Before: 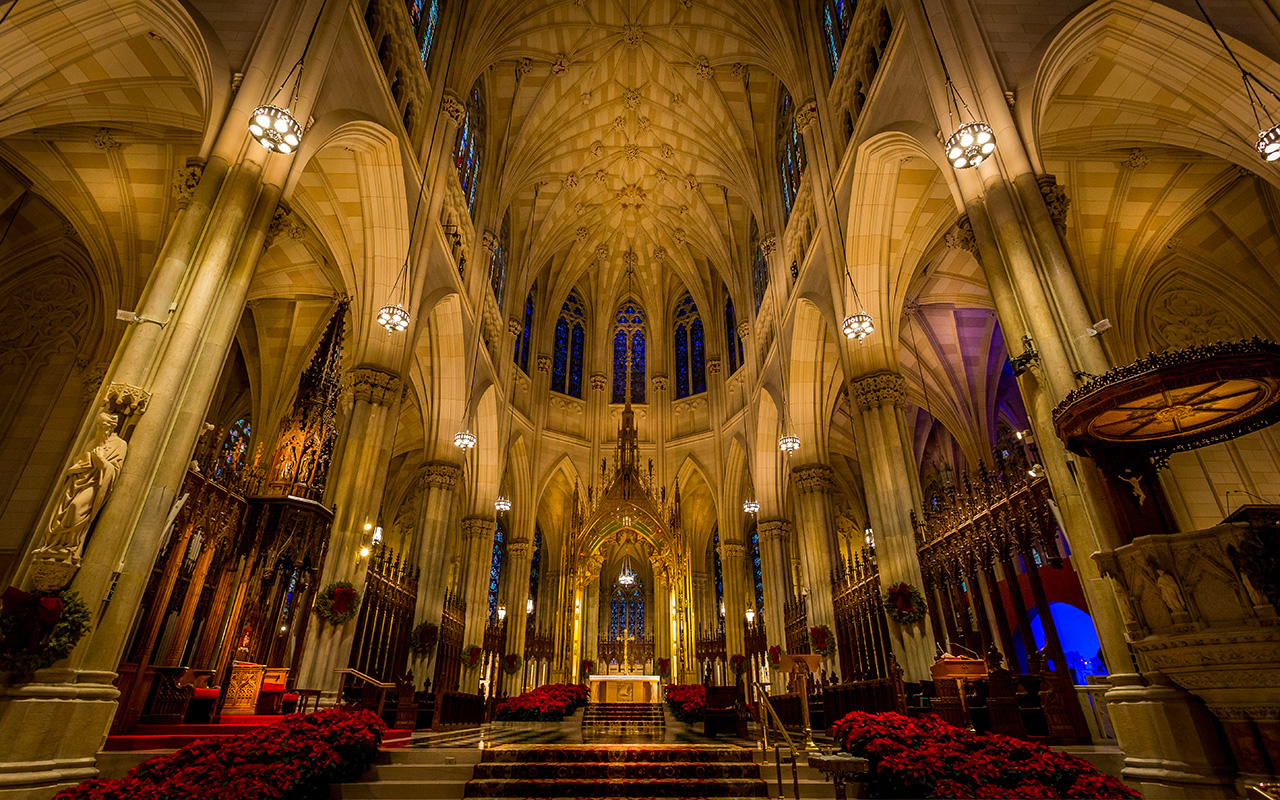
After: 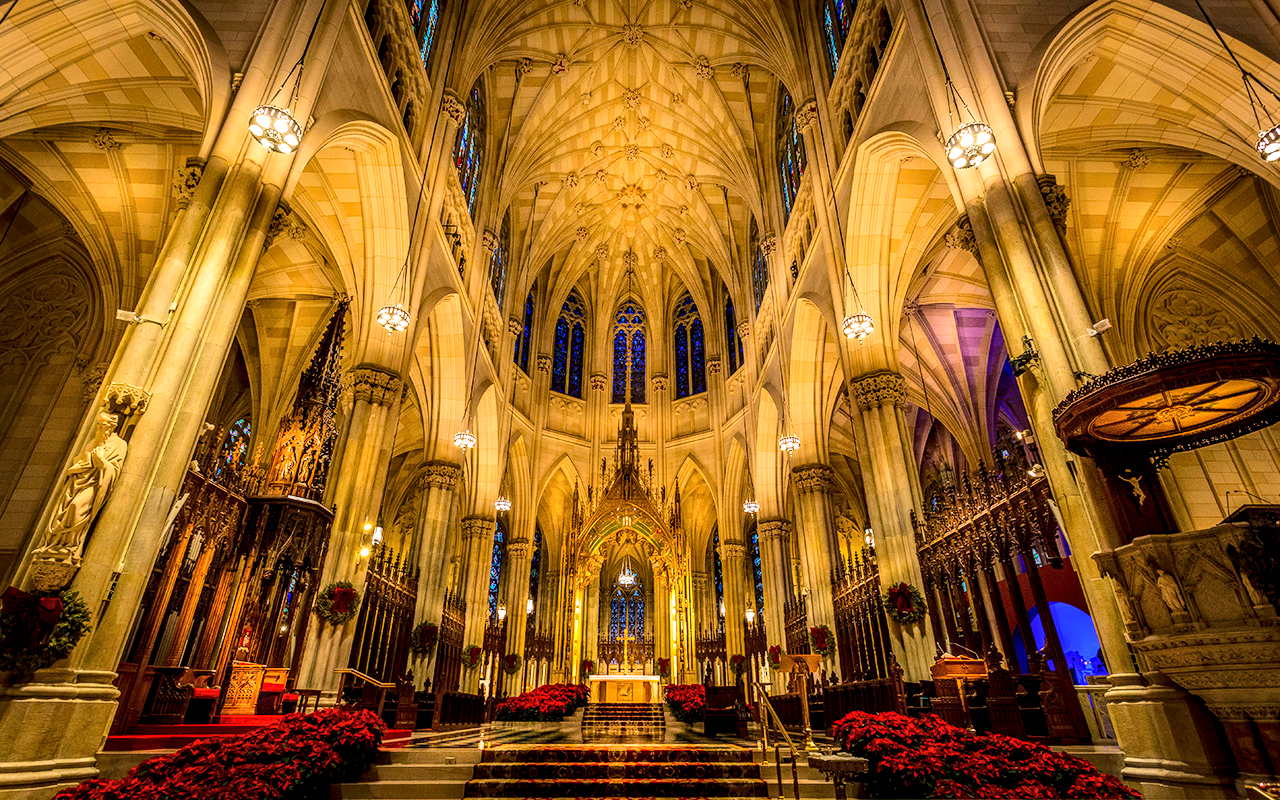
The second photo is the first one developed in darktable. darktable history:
base curve: curves: ch0 [(0, 0) (0.025, 0.046) (0.112, 0.277) (0.467, 0.74) (0.814, 0.929) (1, 0.942)]
local contrast: detail 130%
